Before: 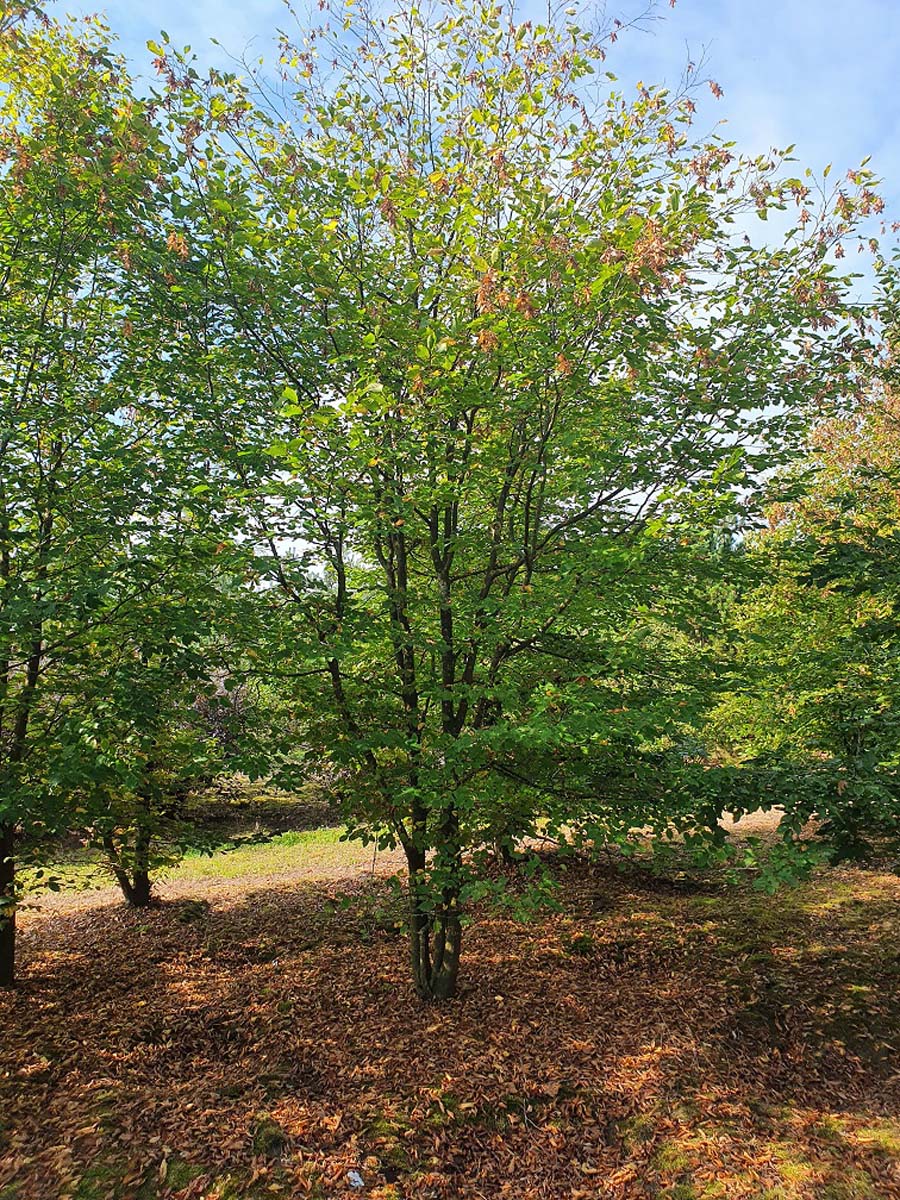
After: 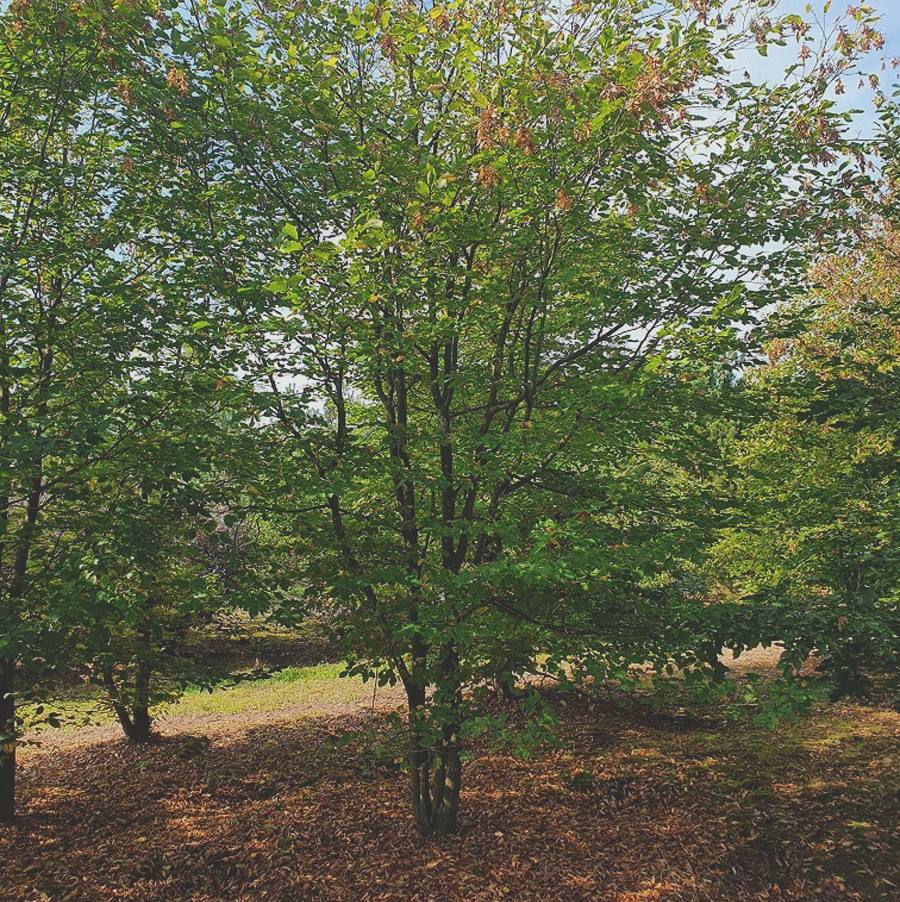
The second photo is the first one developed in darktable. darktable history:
tone equalizer: -8 EV 0.246 EV, -7 EV 0.456 EV, -6 EV 0.395 EV, -5 EV 0.223 EV, -3 EV -0.261 EV, -2 EV -0.435 EV, -1 EV -0.401 EV, +0 EV -0.226 EV
exposure: black level correction -0.021, exposure -0.037 EV, compensate highlight preservation false
crop: top 13.732%, bottom 11.092%
